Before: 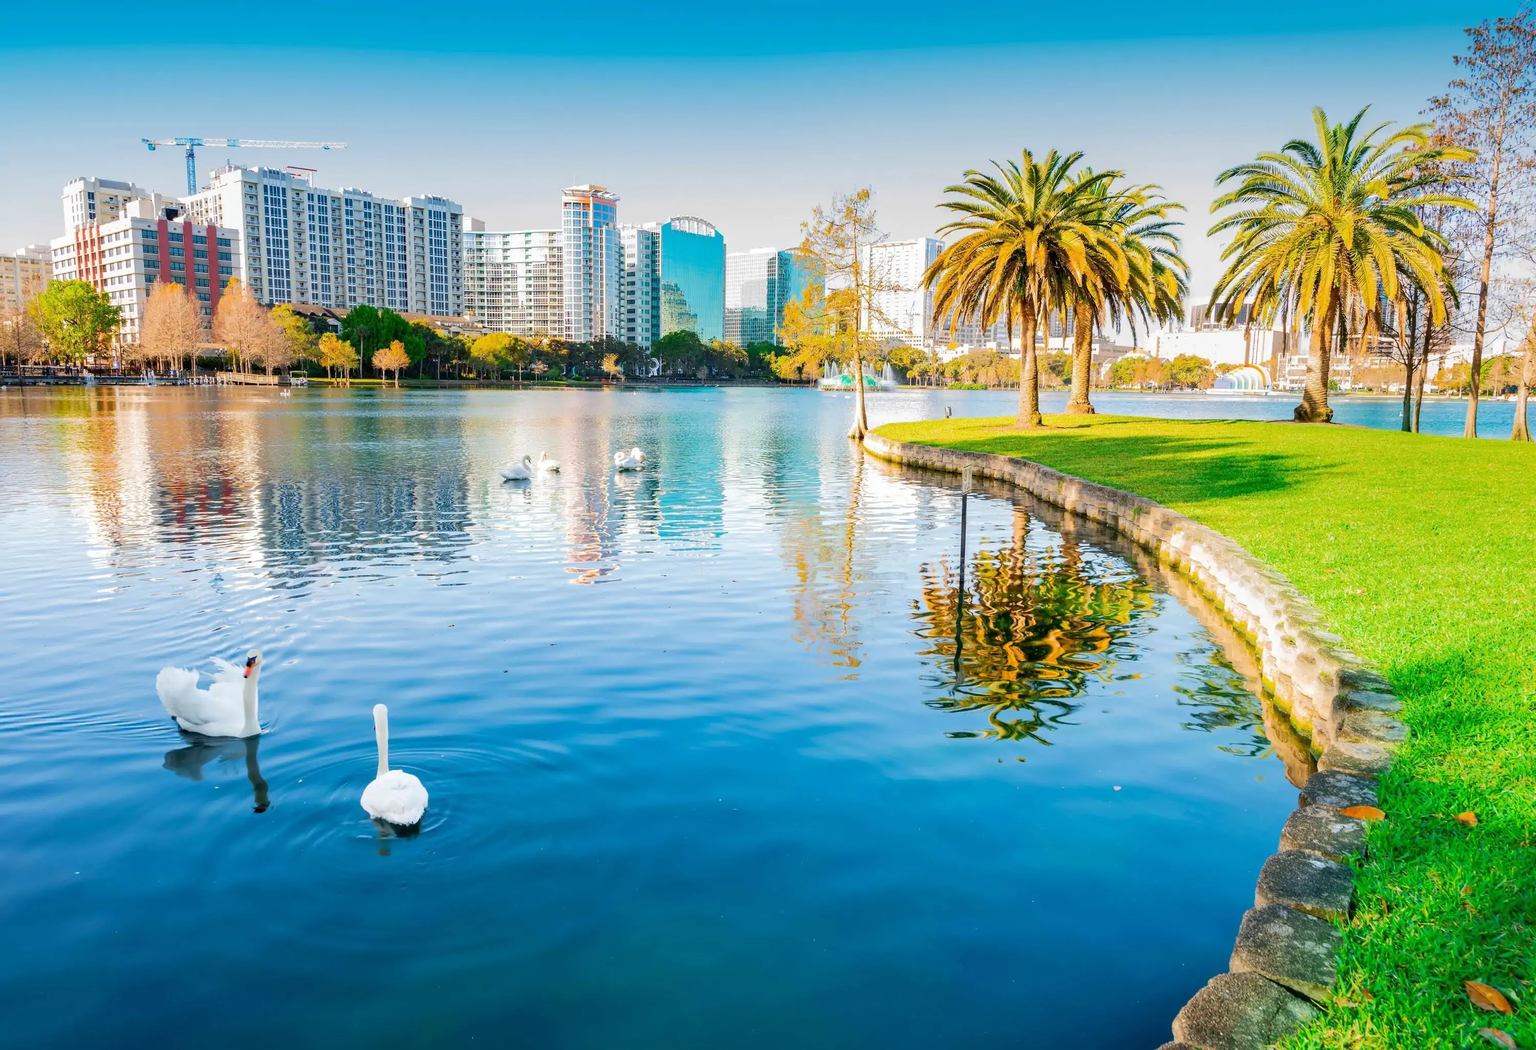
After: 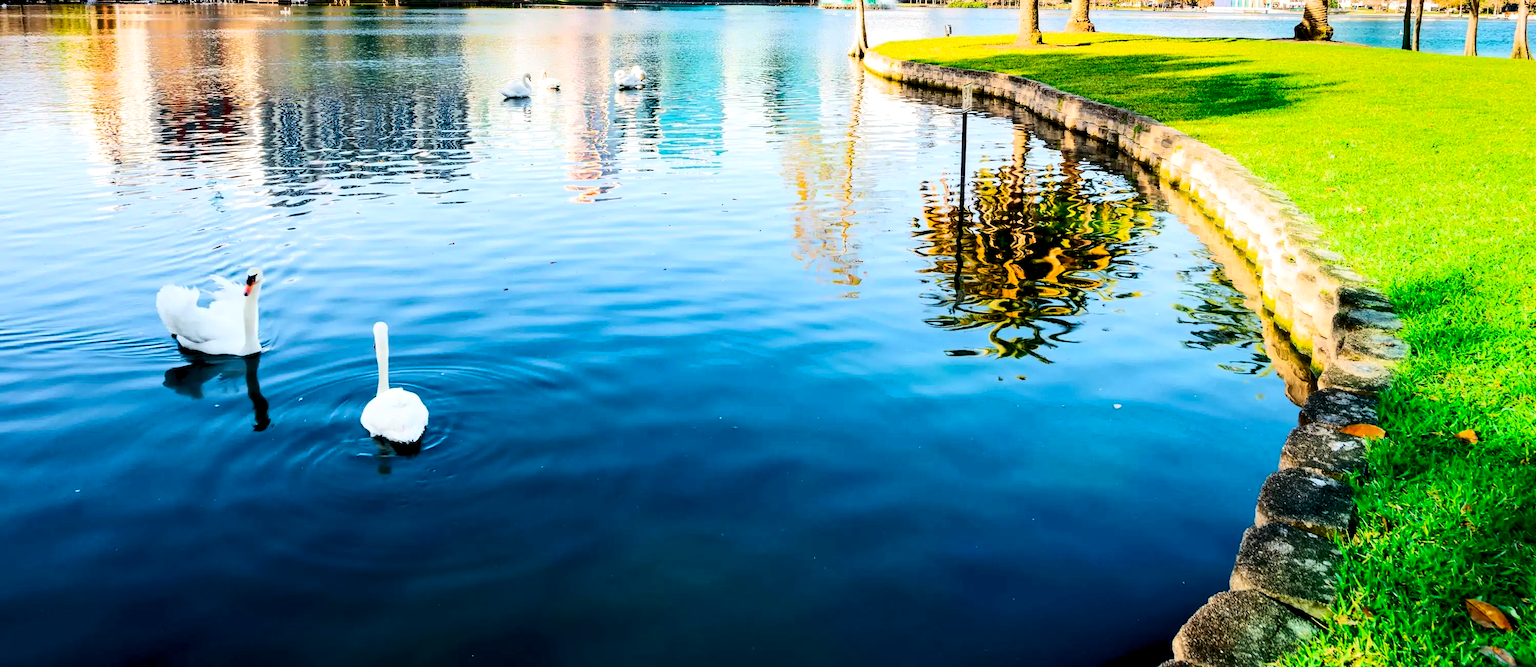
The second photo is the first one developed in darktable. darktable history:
crop and rotate: top 36.435%
contrast brightness saturation: contrast 0.32, brightness -0.08, saturation 0.17
rgb levels: levels [[0.034, 0.472, 0.904], [0, 0.5, 1], [0, 0.5, 1]]
